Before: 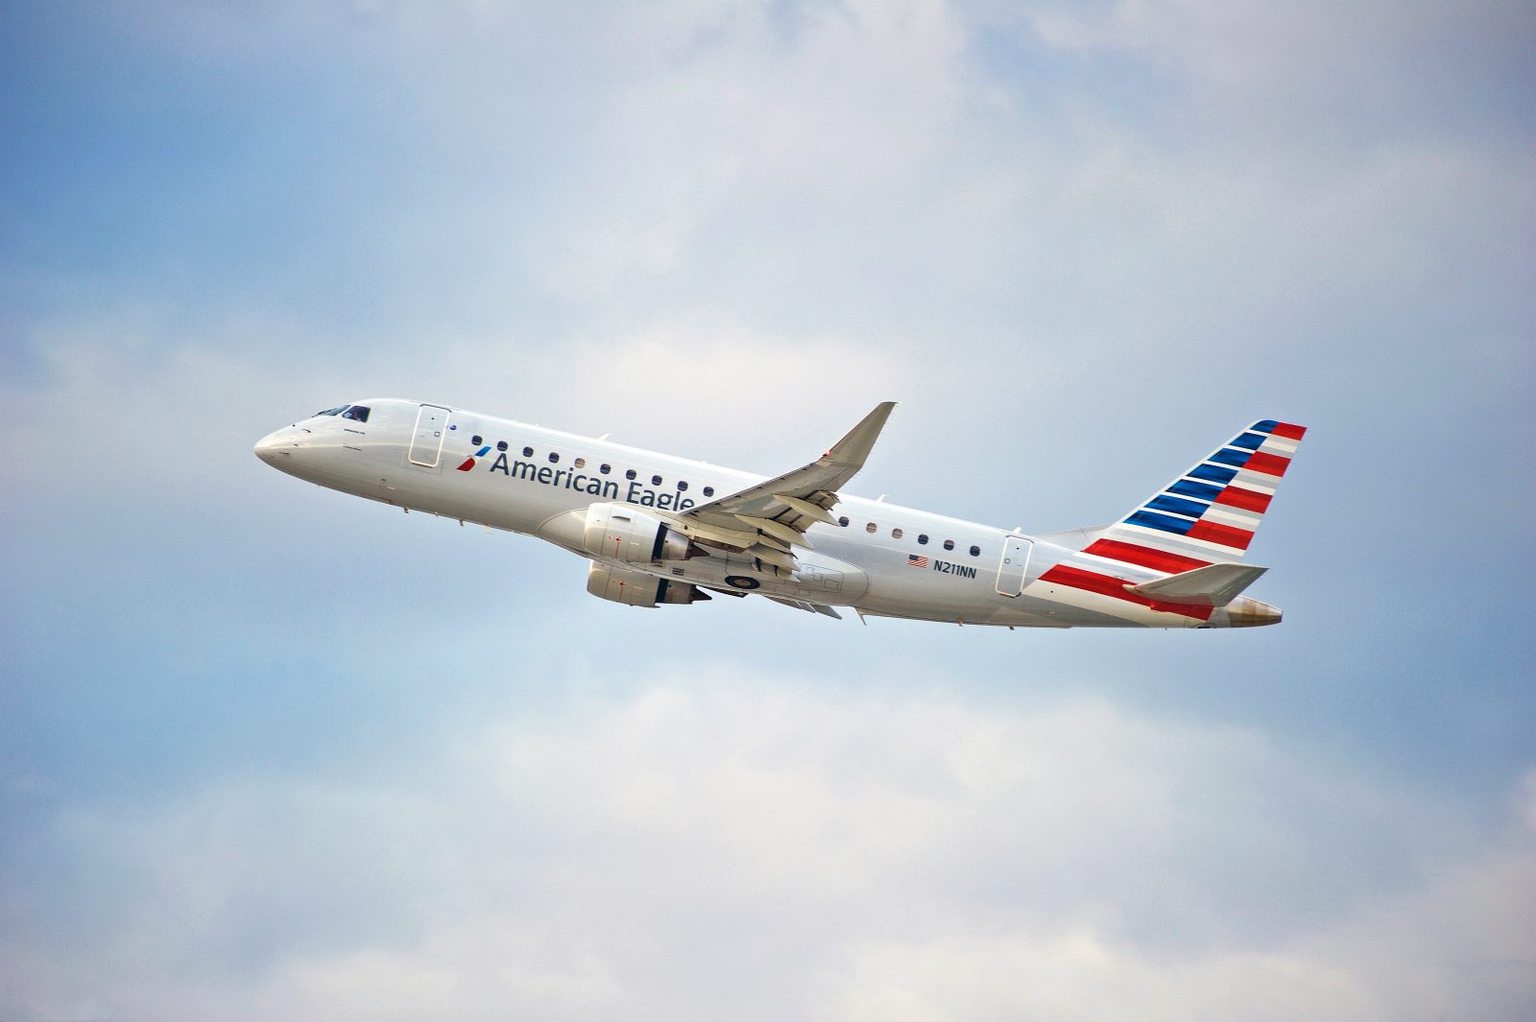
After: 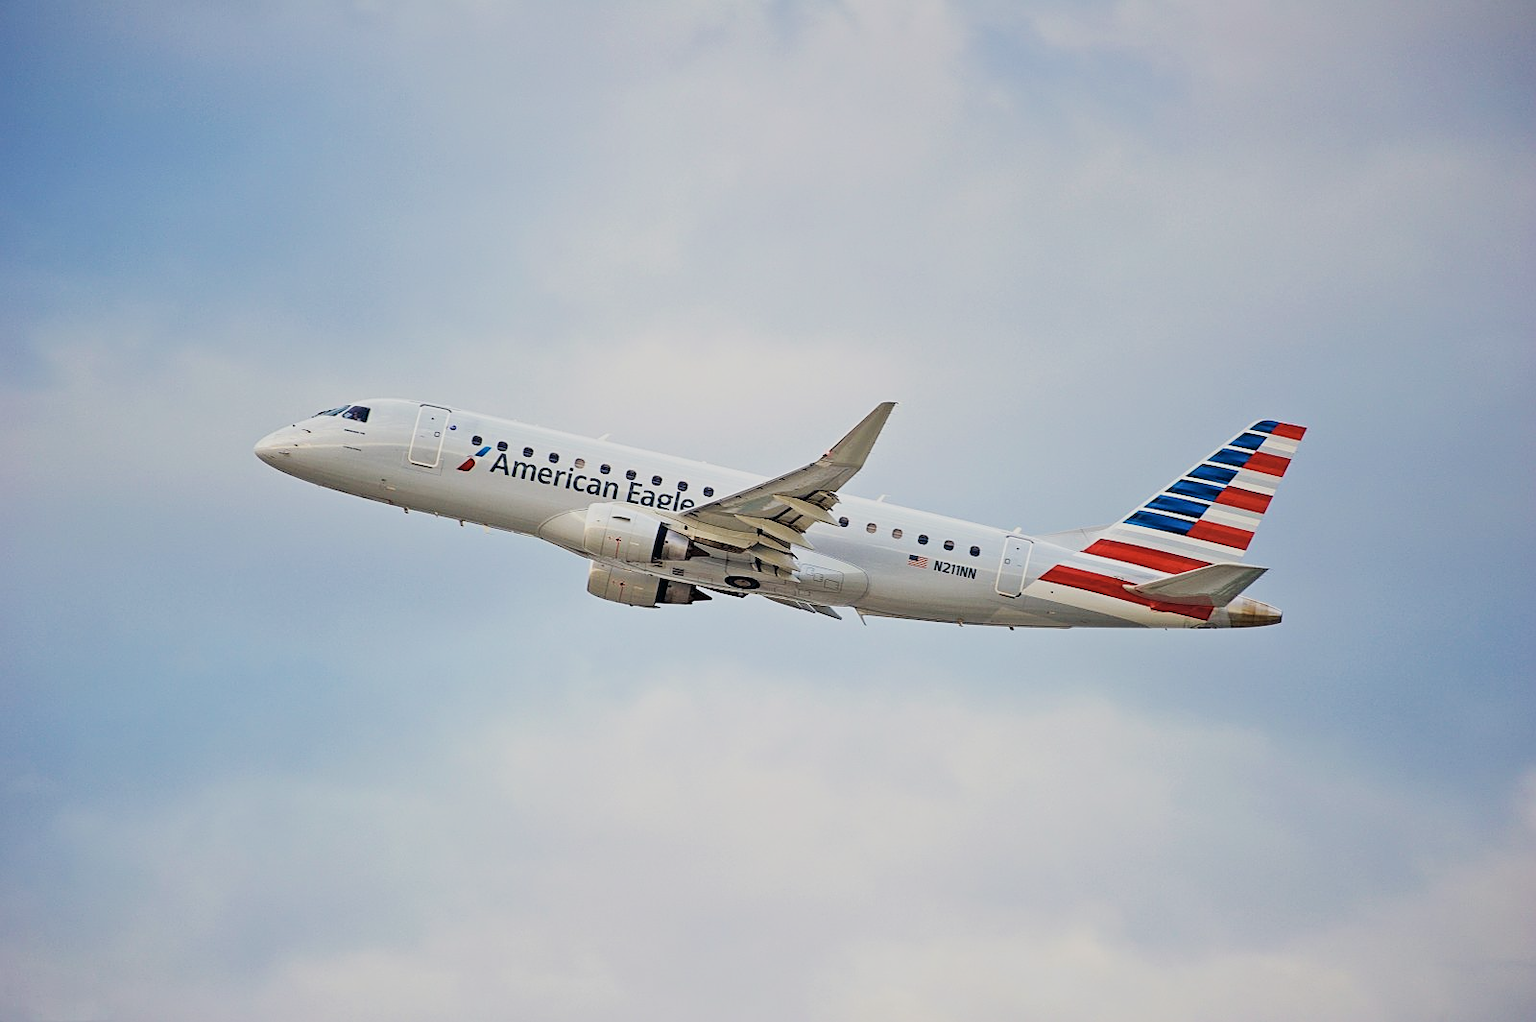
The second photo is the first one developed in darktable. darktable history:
filmic rgb: black relative exposure -7.65 EV, white relative exposure 4.56 EV, threshold 5.95 EV, hardness 3.61, contrast 1.057, enable highlight reconstruction true
color zones: curves: ch1 [(0.077, 0.436) (0.25, 0.5) (0.75, 0.5)]
sharpen: on, module defaults
